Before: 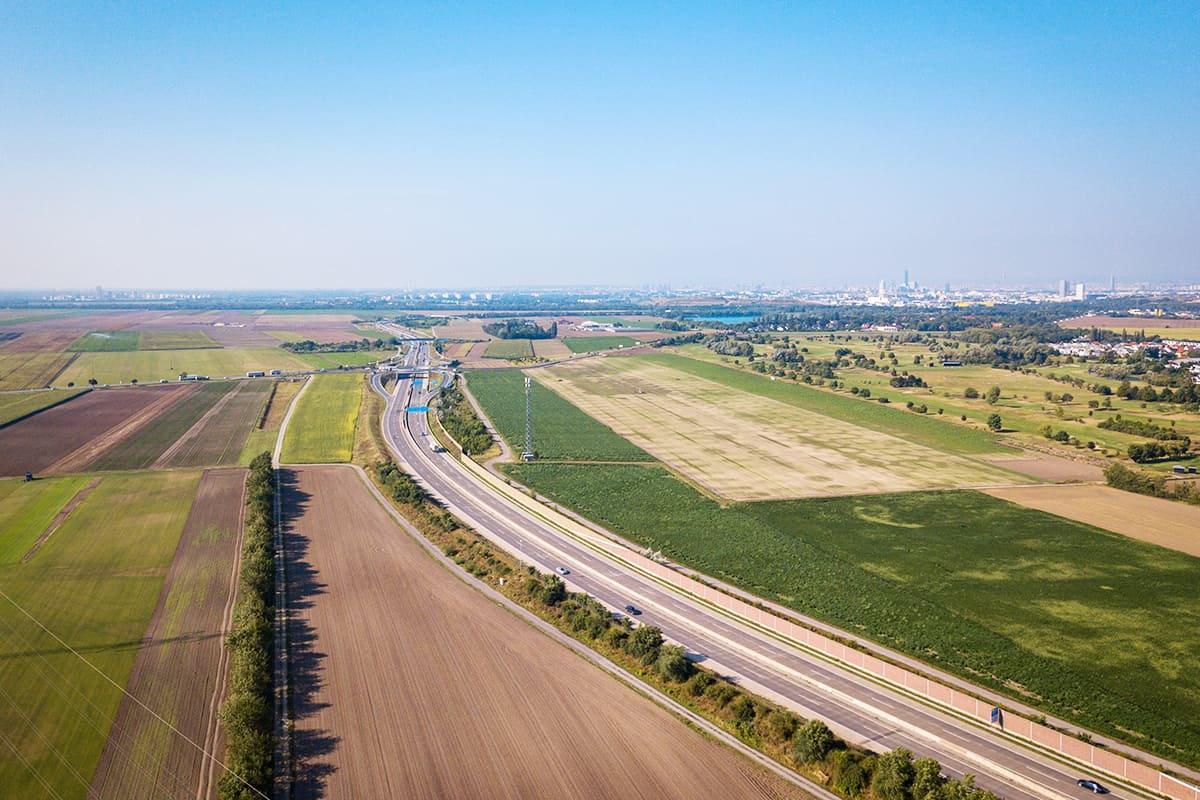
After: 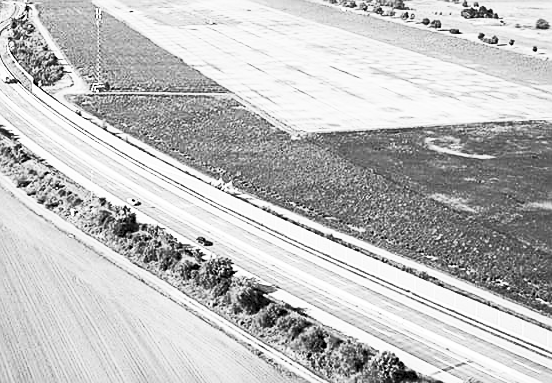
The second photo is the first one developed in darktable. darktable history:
crop: left 35.781%, top 46.139%, right 18.163%, bottom 5.902%
contrast brightness saturation: contrast 0.534, brightness 0.487, saturation -0.998
color zones: curves: ch0 [(0.002, 0.593) (0.143, 0.417) (0.285, 0.541) (0.455, 0.289) (0.608, 0.327) (0.727, 0.283) (0.869, 0.571) (1, 0.603)]; ch1 [(0, 0) (0.143, 0) (0.286, 0) (0.429, 0) (0.571, 0) (0.714, 0) (0.857, 0)]
sharpen: on, module defaults
